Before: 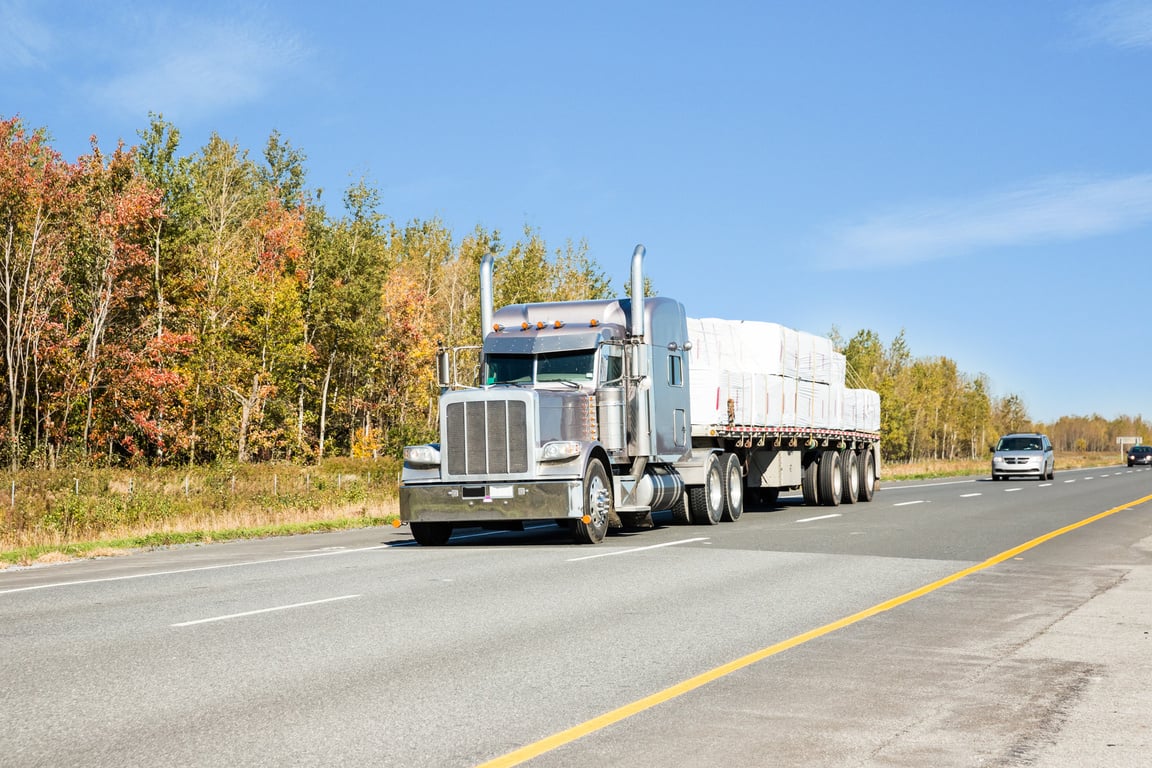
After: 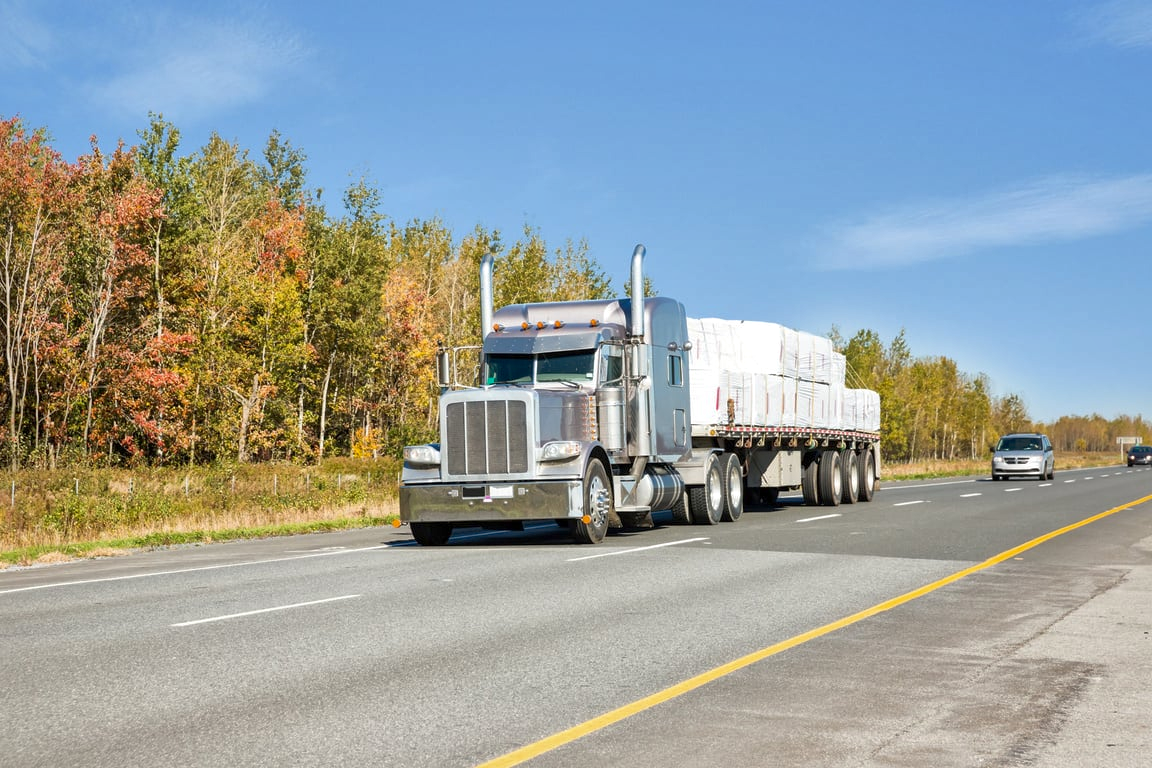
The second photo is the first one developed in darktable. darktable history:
shadows and highlights: on, module defaults
local contrast: mode bilateral grid, contrast 20, coarseness 50, detail 120%, midtone range 0.2
